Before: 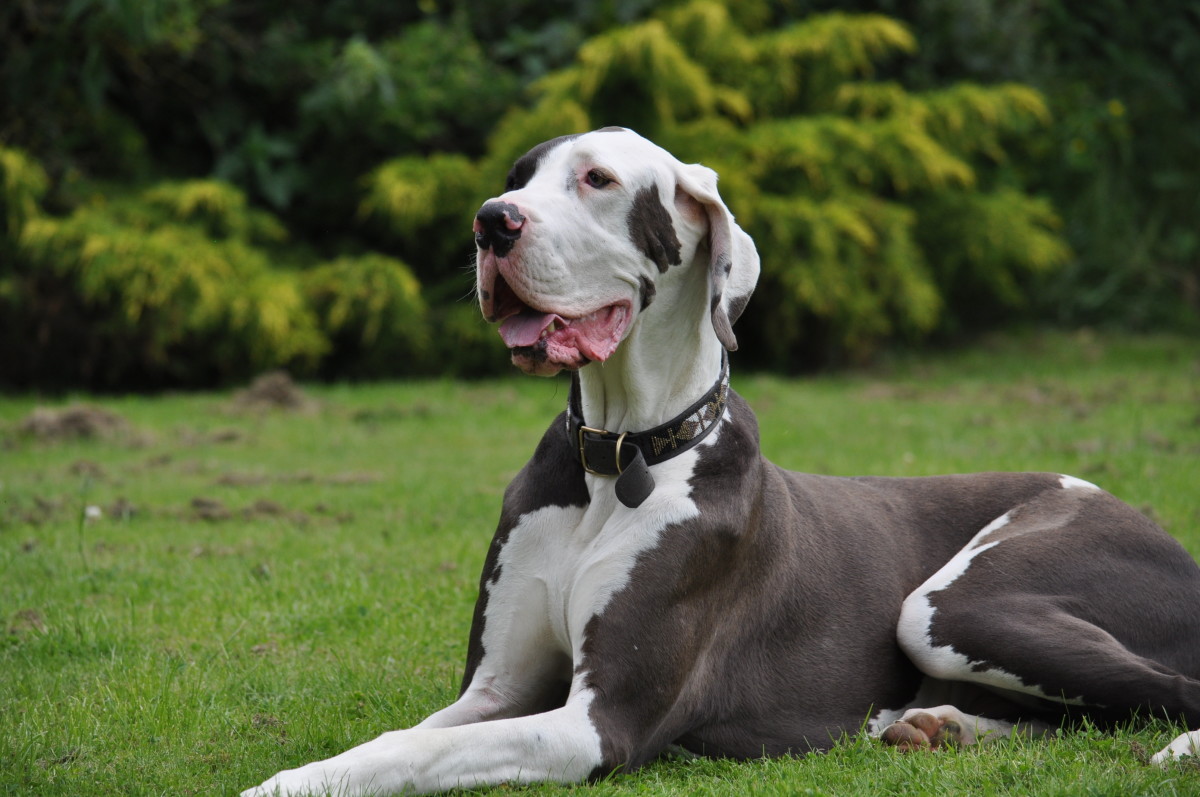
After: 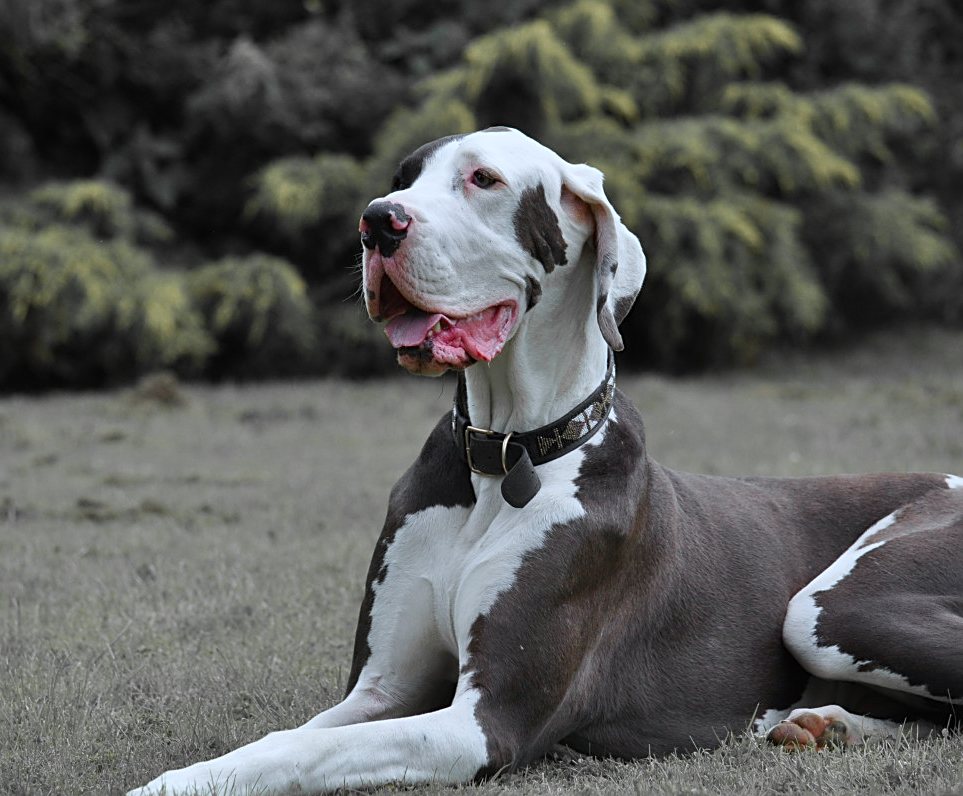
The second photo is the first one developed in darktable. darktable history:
crop and rotate: left 9.549%, right 10.179%
color correction: highlights a* -3.91, highlights b* -11.02
color zones: curves: ch1 [(0, 0.679) (0.143, 0.647) (0.286, 0.261) (0.378, -0.011) (0.571, 0.396) (0.714, 0.399) (0.857, 0.406) (1, 0.679)]
sharpen: on, module defaults
